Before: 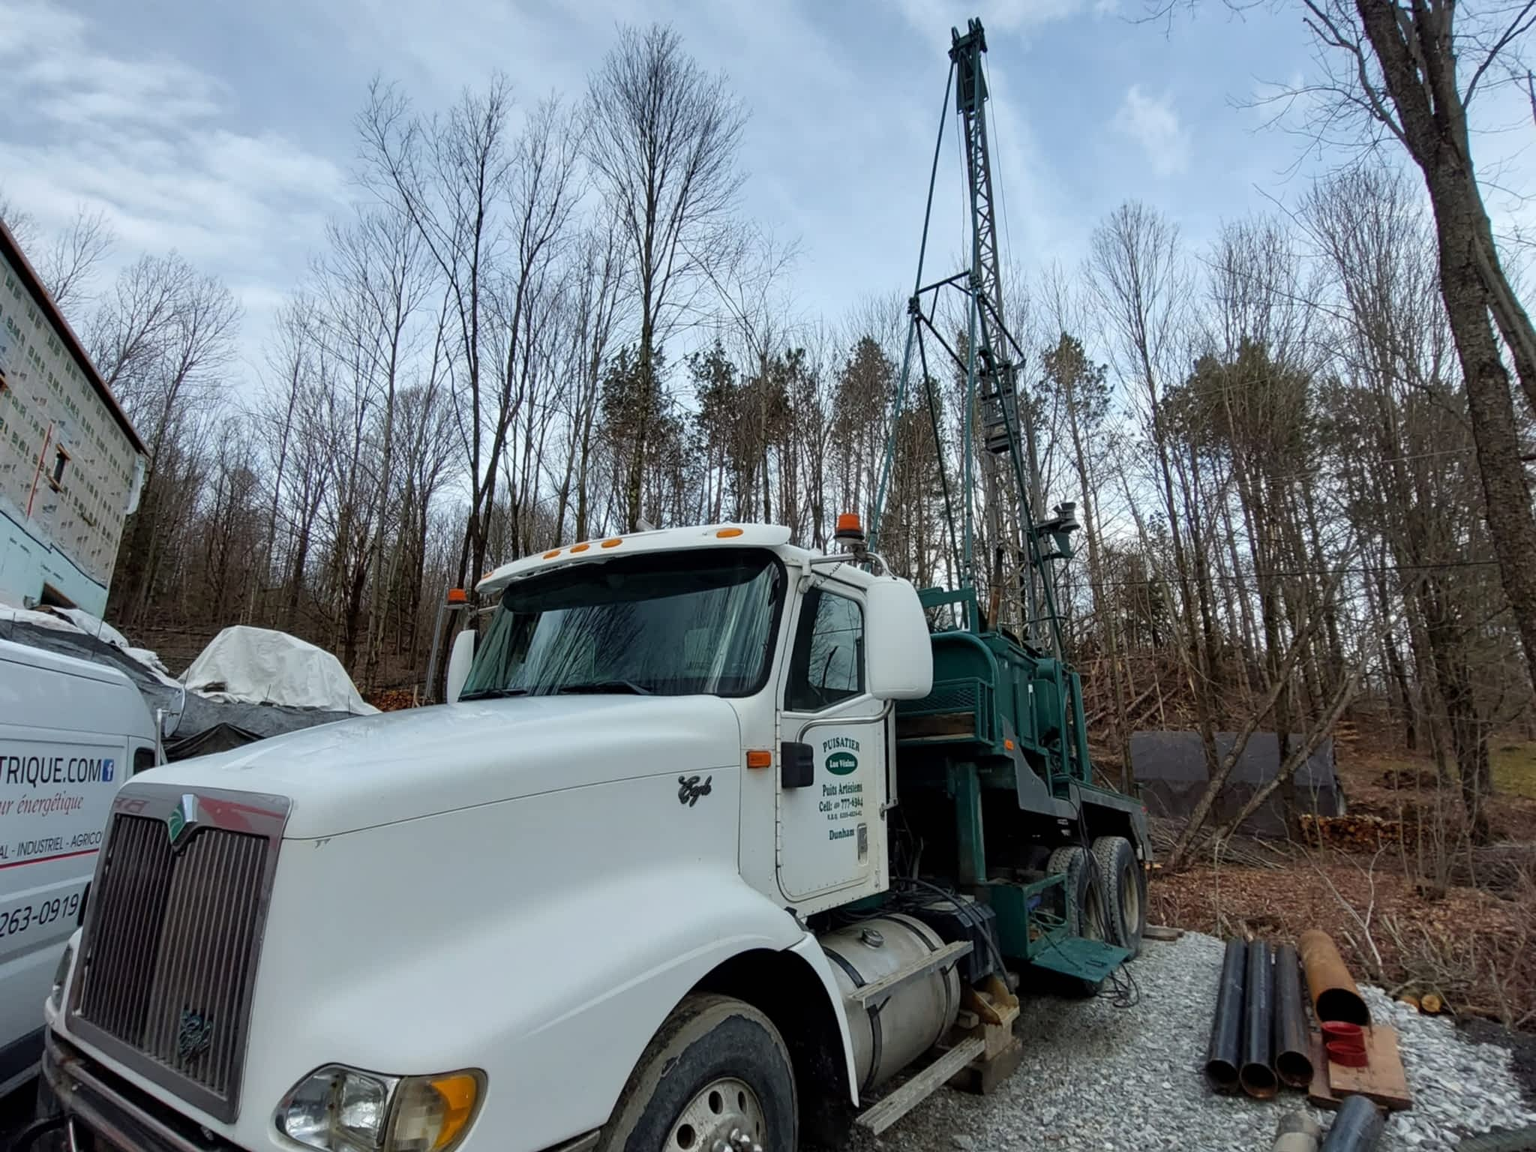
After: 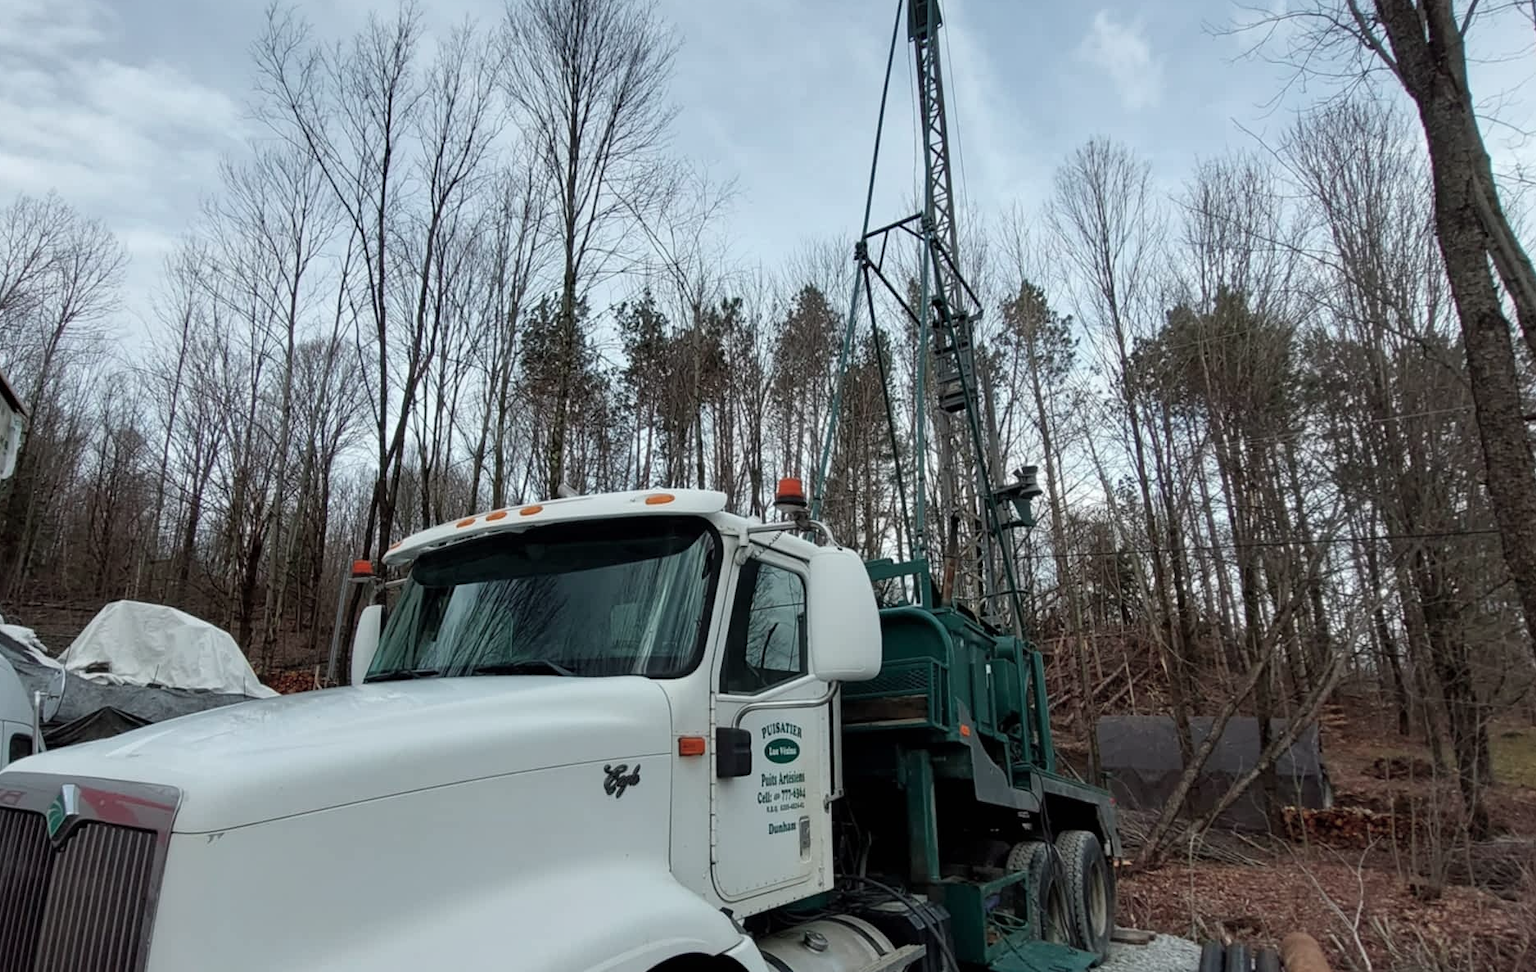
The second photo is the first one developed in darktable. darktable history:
color contrast: blue-yellow contrast 0.7
crop: left 8.155%, top 6.611%, bottom 15.385%
